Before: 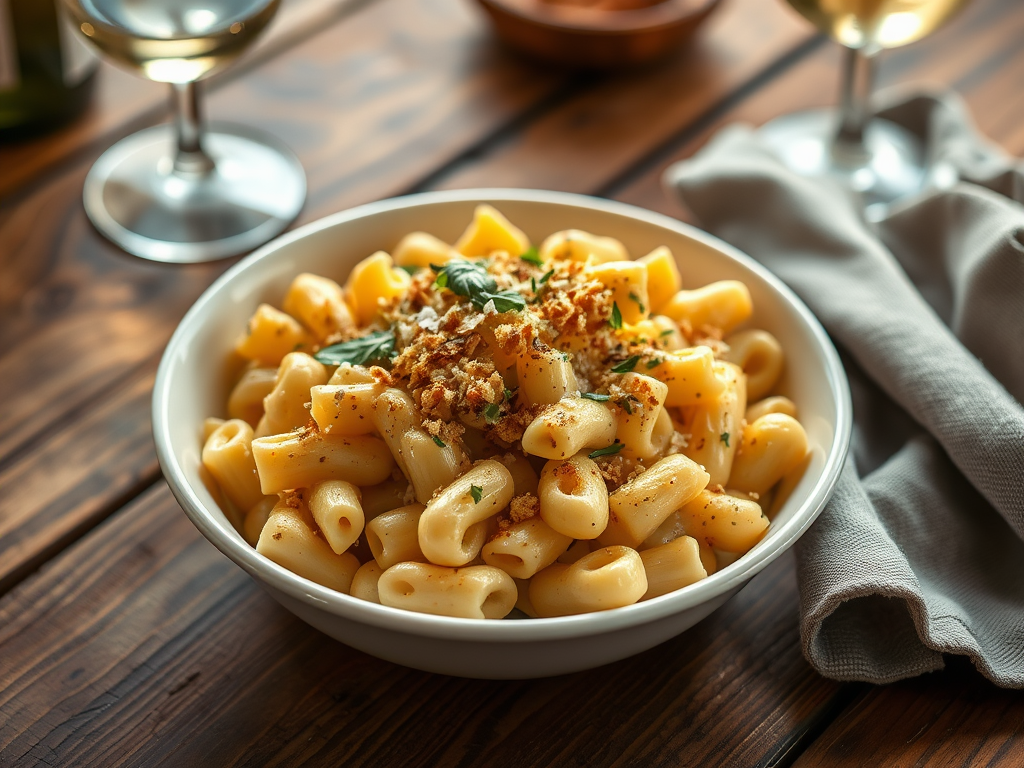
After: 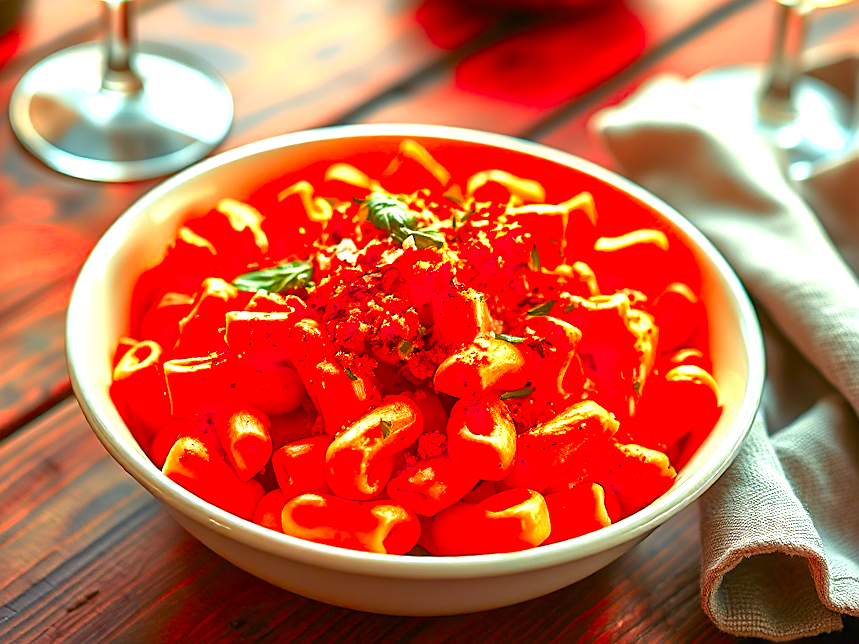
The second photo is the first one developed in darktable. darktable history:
sharpen: on, module defaults
contrast brightness saturation: saturation 0.18
crop and rotate: angle -3.27°, left 5.211%, top 5.211%, right 4.607%, bottom 4.607%
color zones: curves: ch1 [(0.24, 0.629) (0.75, 0.5)]; ch2 [(0.255, 0.454) (0.745, 0.491)], mix 102.12%
exposure: black level correction 0, exposure 1.2 EV, compensate exposure bias true, compensate highlight preservation false
tone equalizer: -8 EV 0.25 EV, -7 EV 0.417 EV, -6 EV 0.417 EV, -5 EV 0.25 EV, -3 EV -0.25 EV, -2 EV -0.417 EV, -1 EV -0.417 EV, +0 EV -0.25 EV, edges refinement/feathering 500, mask exposure compensation -1.57 EV, preserve details guided filter
color balance rgb: linear chroma grading › global chroma 15%, perceptual saturation grading › global saturation 30%
